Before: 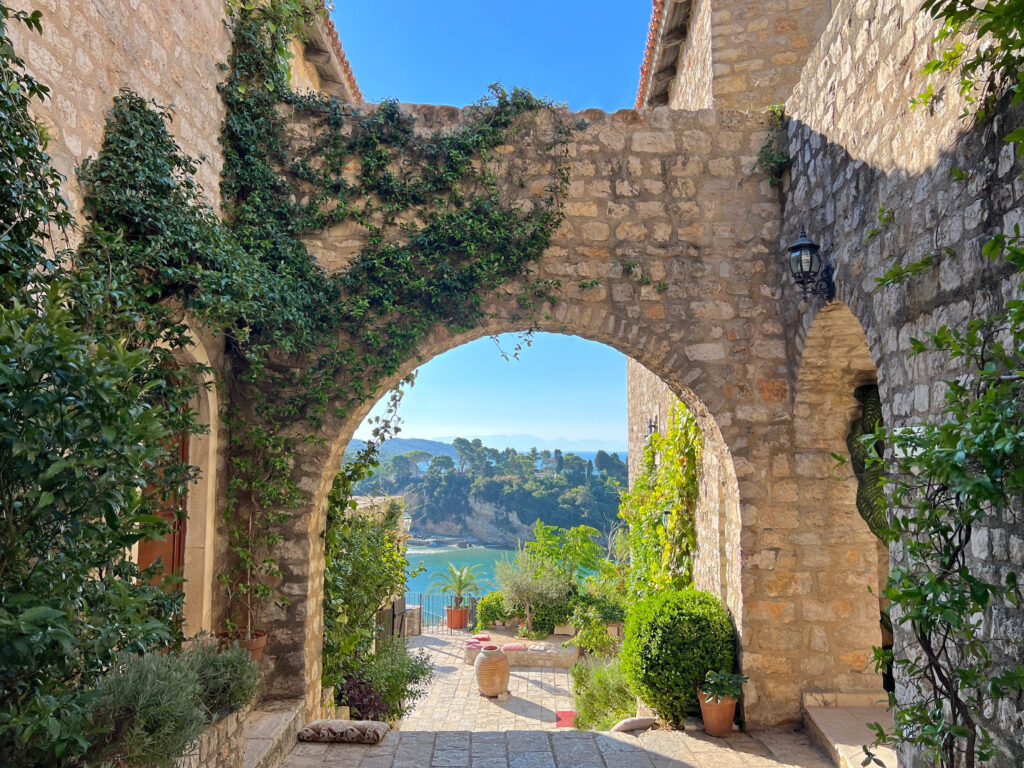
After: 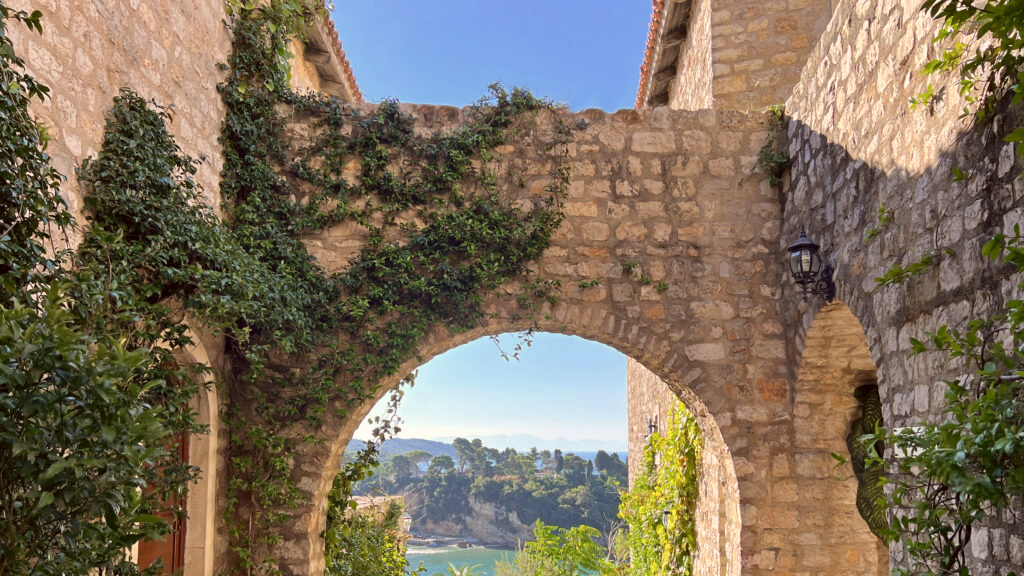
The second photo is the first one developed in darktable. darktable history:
shadows and highlights: shadows 0.941, highlights 40.97
crop: bottom 24.951%
color correction: highlights a* 6.4, highlights b* 7.67, shadows a* 5.92, shadows b* 7.43, saturation 0.885
